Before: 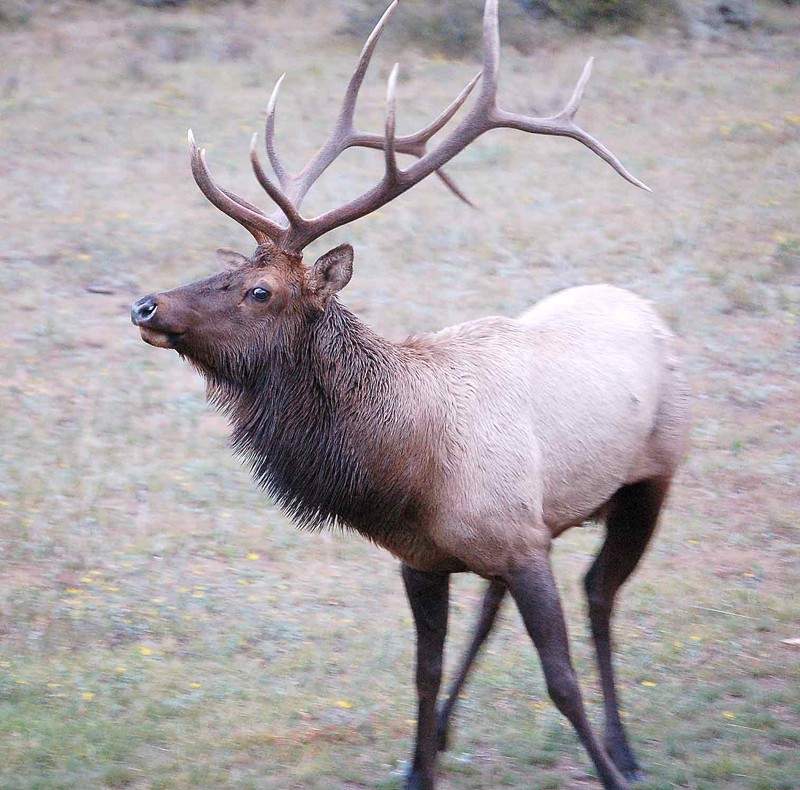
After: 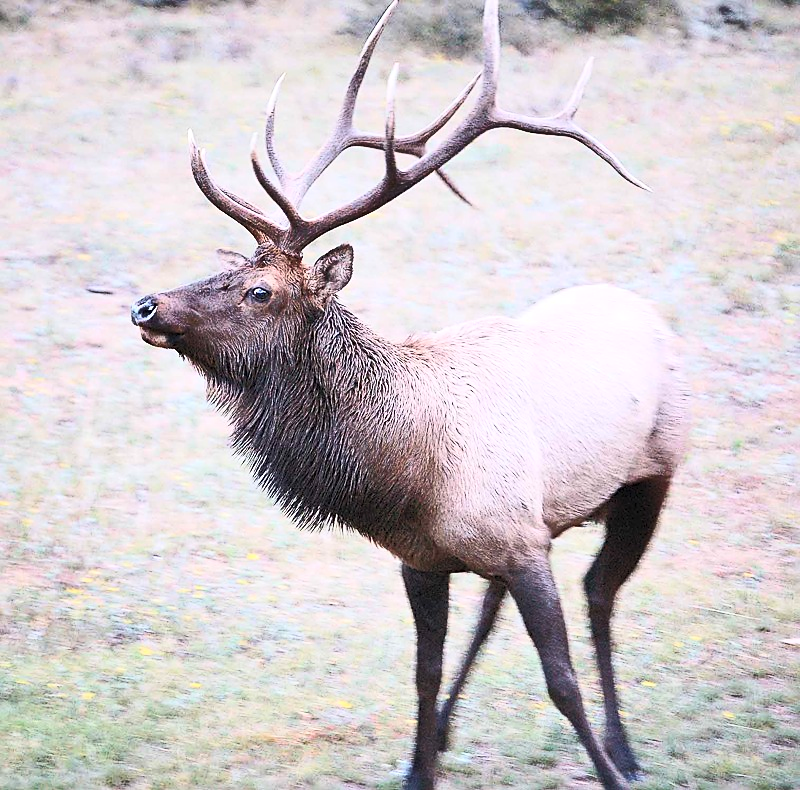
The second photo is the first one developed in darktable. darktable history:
contrast brightness saturation: contrast 0.384, brightness 0.527
sharpen: on, module defaults
shadows and highlights: shadows 59.99, soften with gaussian
